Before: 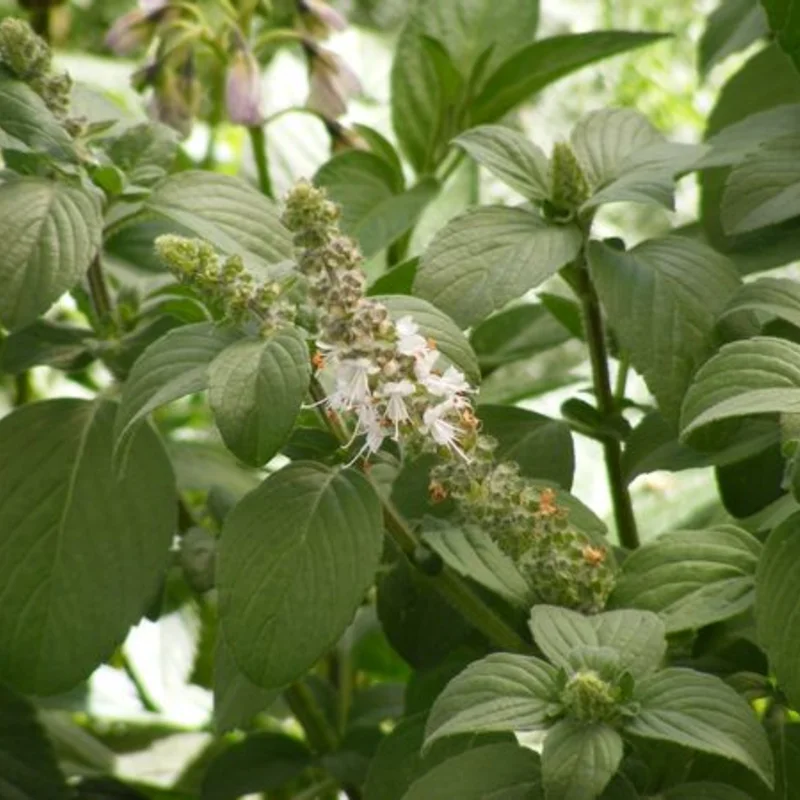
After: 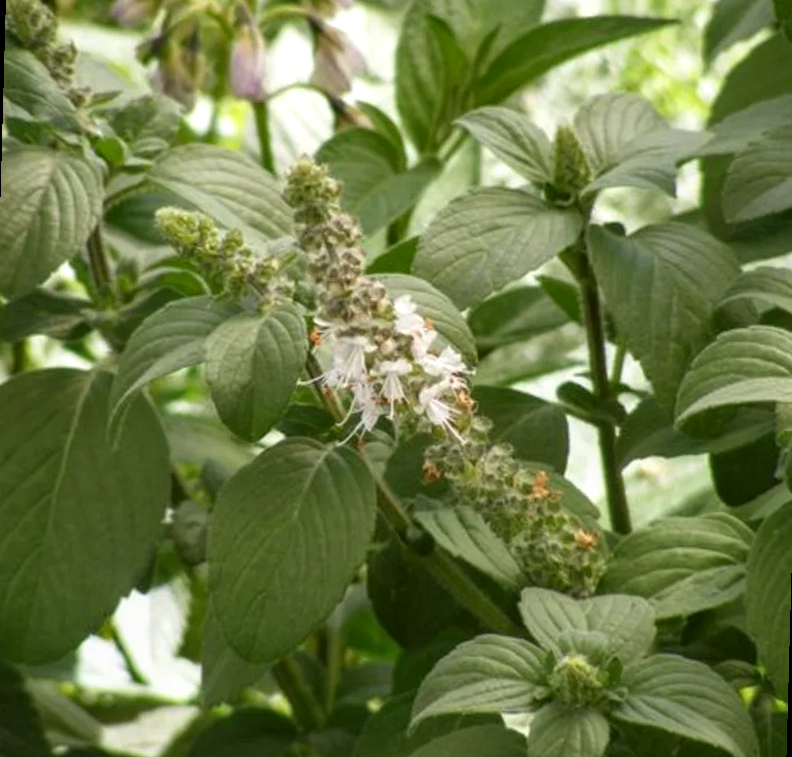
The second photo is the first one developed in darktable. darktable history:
rotate and perspective: rotation 1.57°, crop left 0.018, crop right 0.982, crop top 0.039, crop bottom 0.961
local contrast: on, module defaults
